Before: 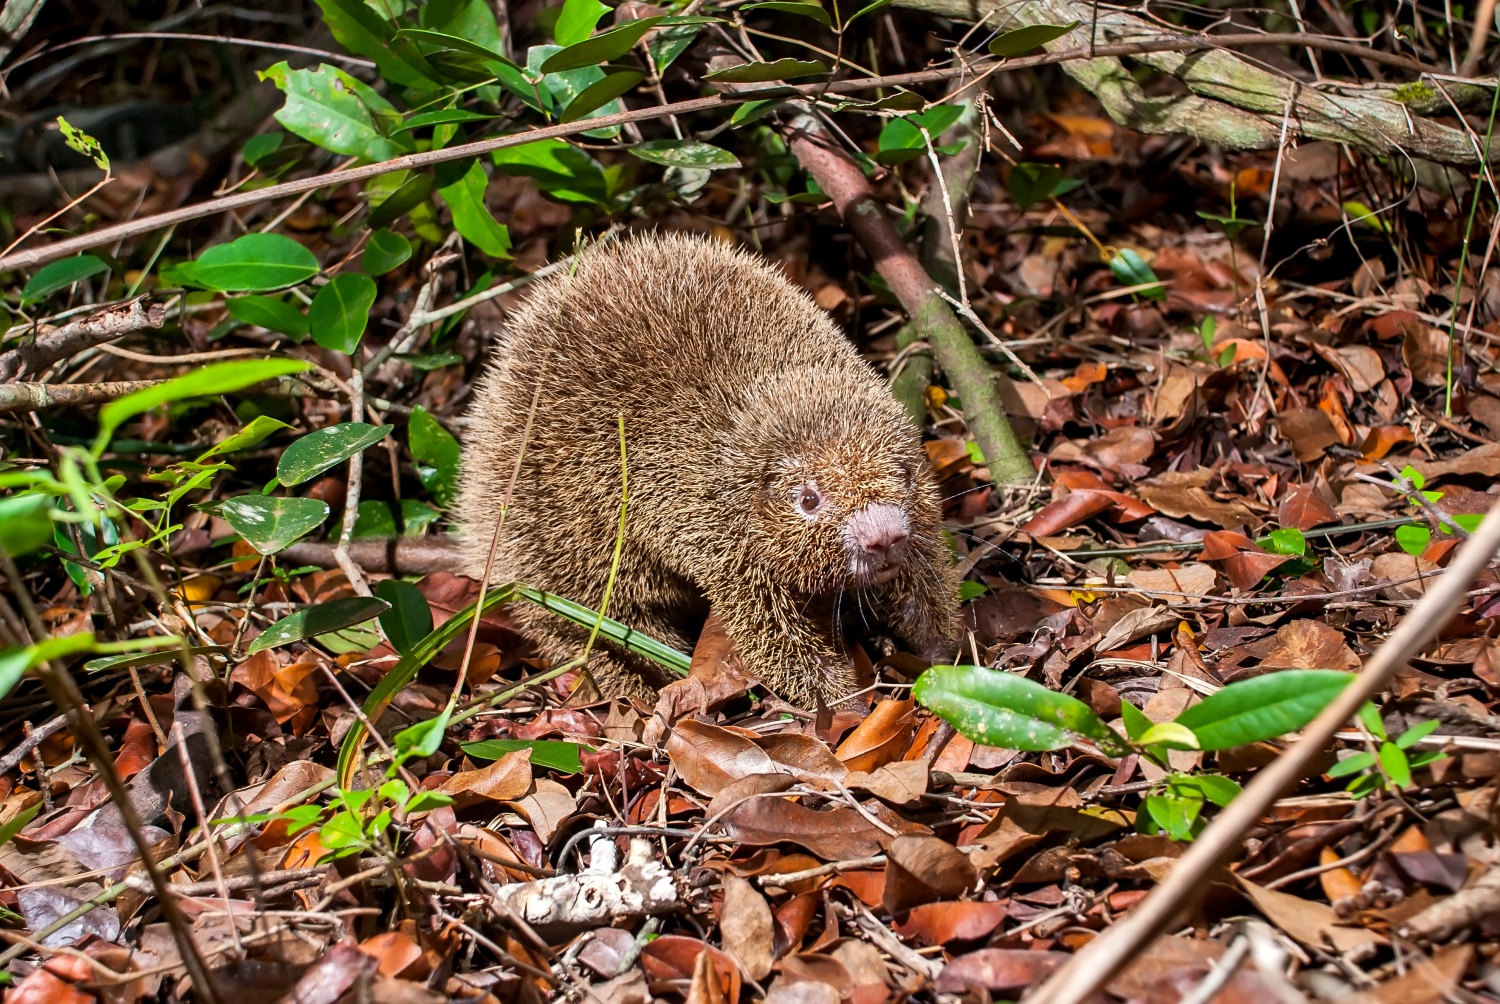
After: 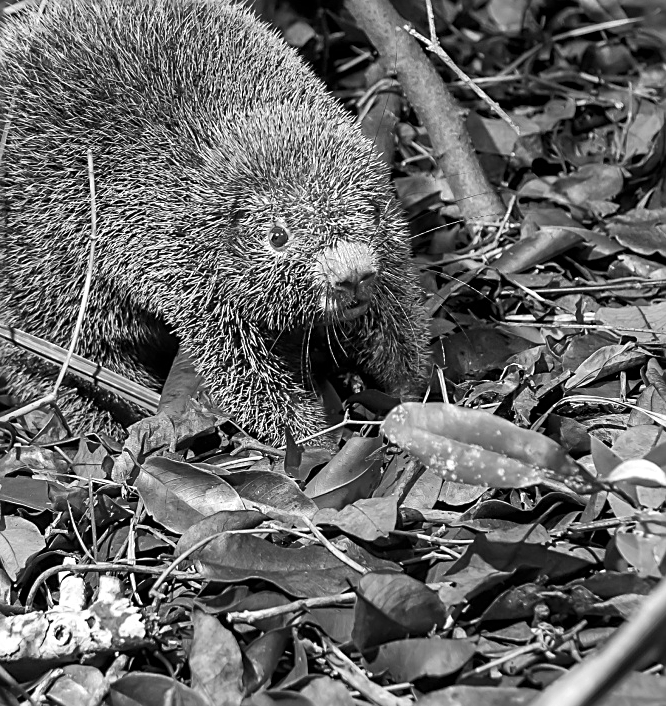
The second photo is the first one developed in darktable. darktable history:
crop: left 35.432%, top 26.233%, right 20.145%, bottom 3.432%
color zones: curves: ch0 [(0.002, 0.593) (0.143, 0.417) (0.285, 0.541) (0.455, 0.289) (0.608, 0.327) (0.727, 0.283) (0.869, 0.571) (1, 0.603)]; ch1 [(0, 0) (0.143, 0) (0.286, 0) (0.429, 0) (0.571, 0) (0.714, 0) (0.857, 0)]
monochrome: on, module defaults
sharpen: on, module defaults
